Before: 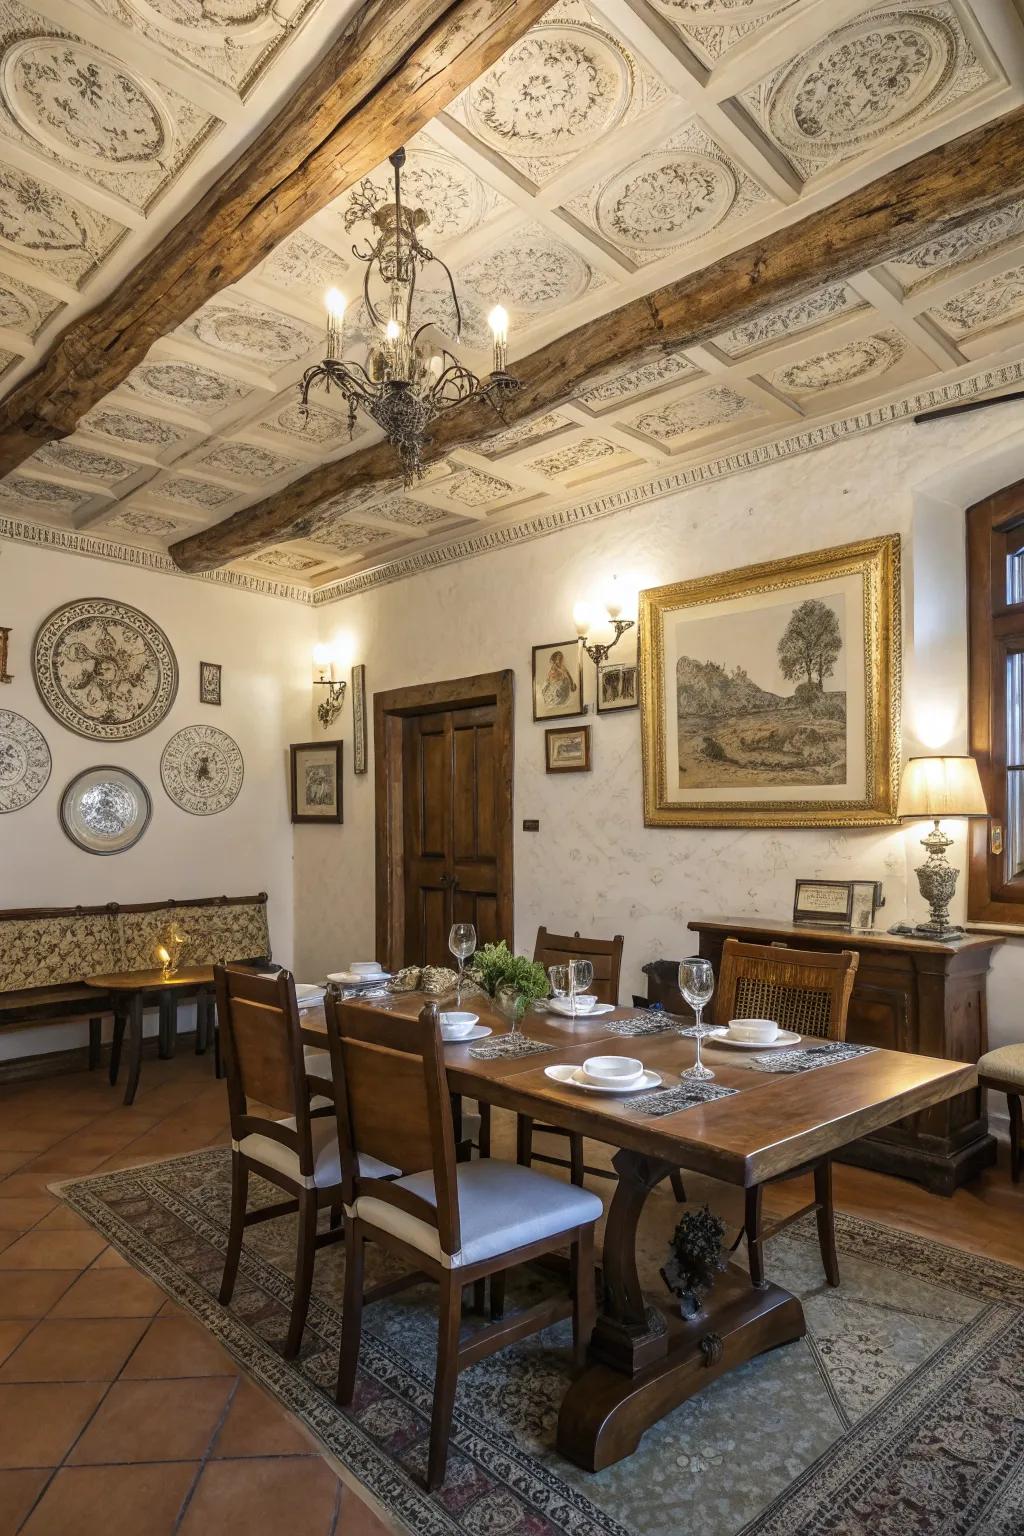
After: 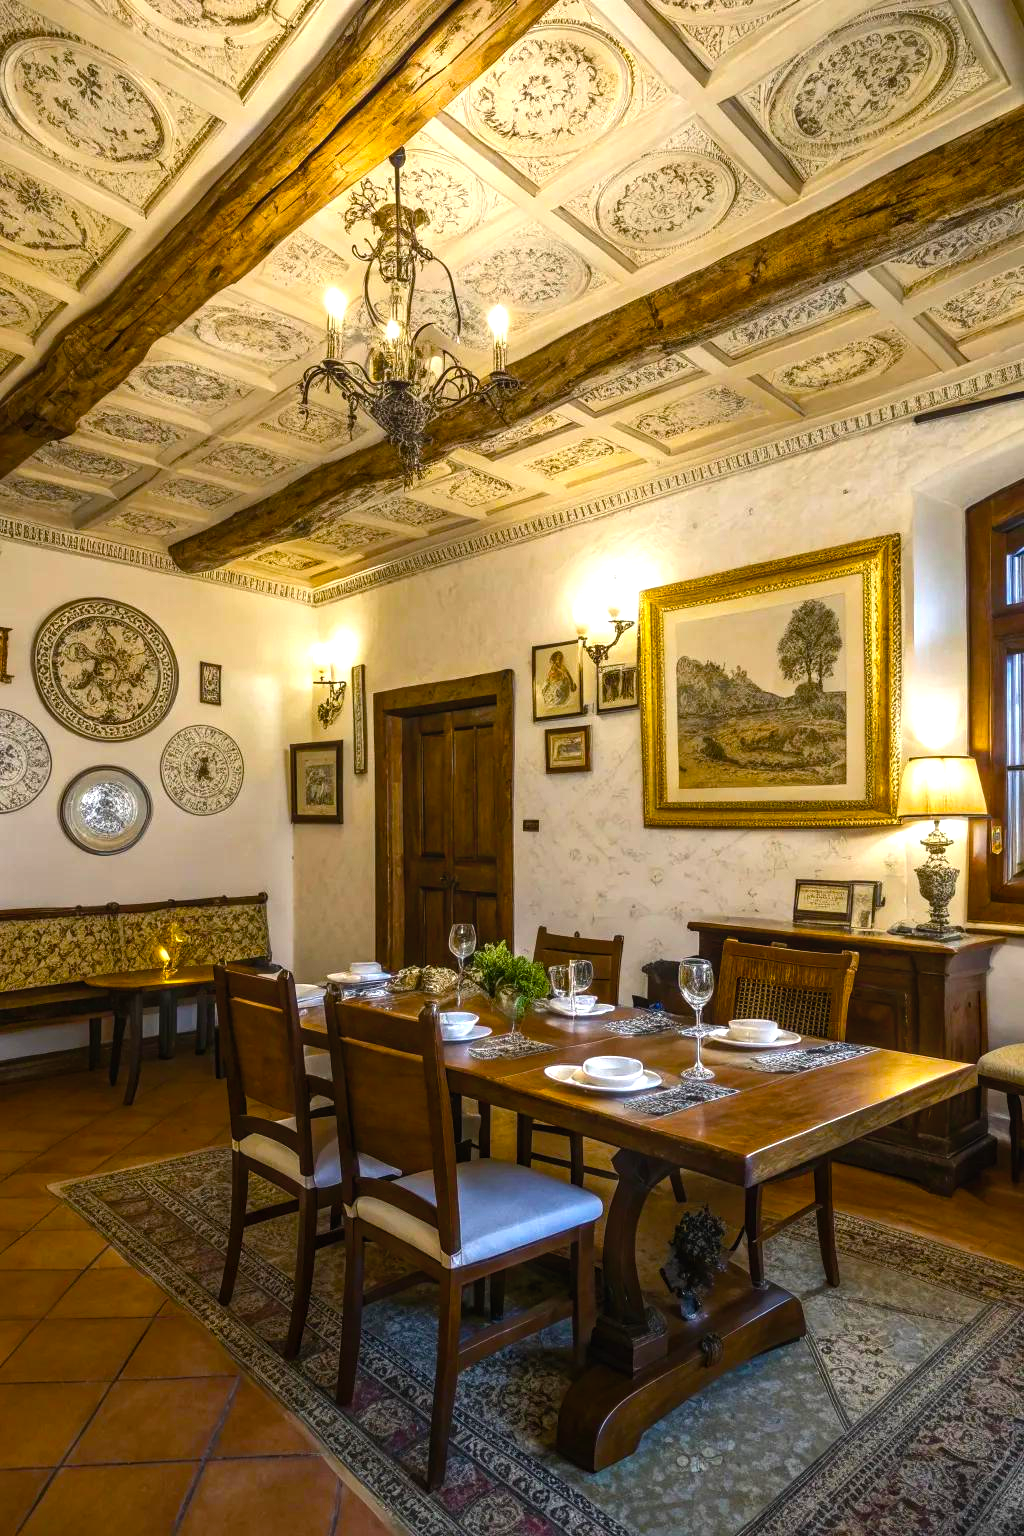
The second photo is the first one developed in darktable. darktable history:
color balance rgb: linear chroma grading › global chroma 9%, perceptual saturation grading › global saturation 36%, perceptual saturation grading › shadows 35%, perceptual brilliance grading › global brilliance 15%, perceptual brilliance grading › shadows -35%, global vibrance 15%
local contrast: detail 110%
